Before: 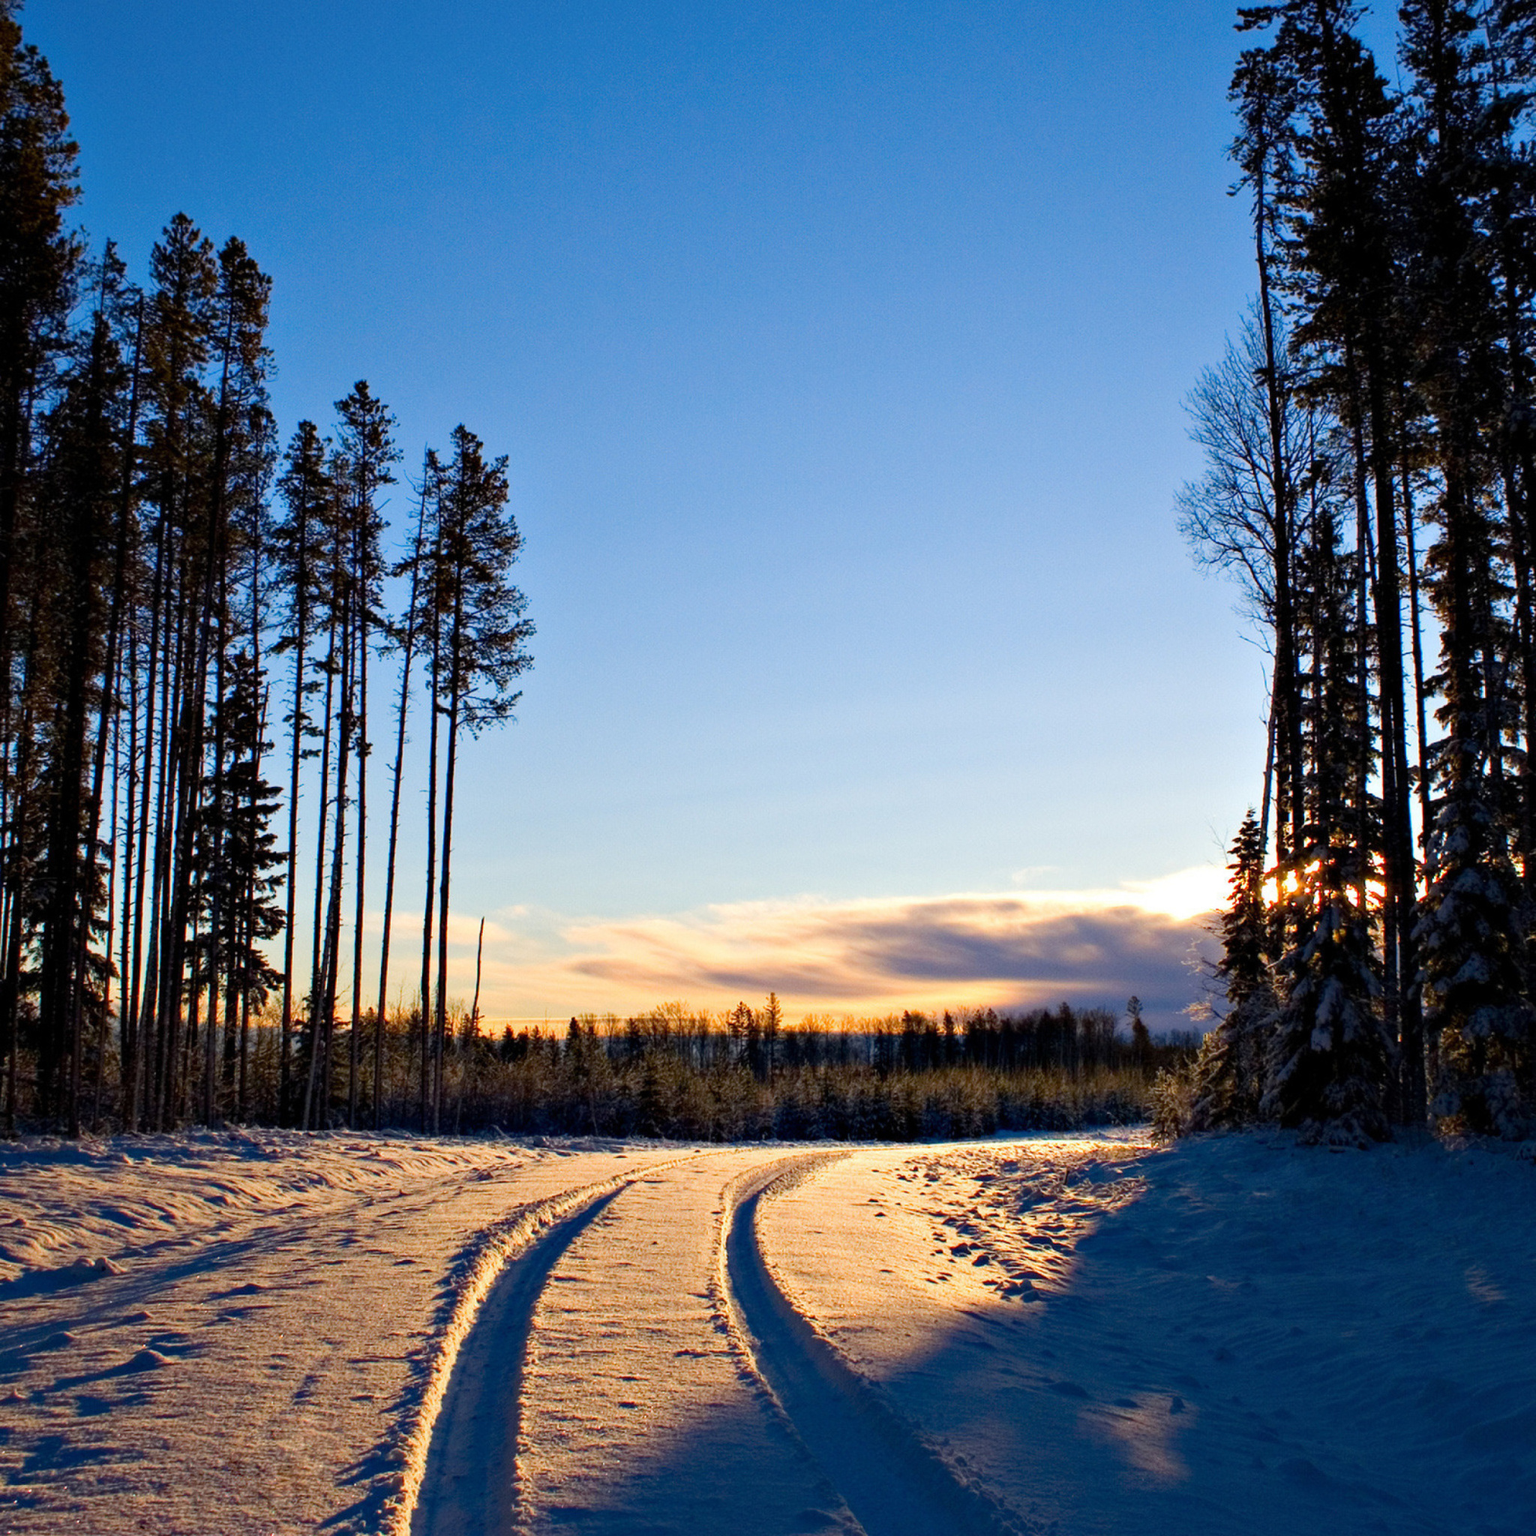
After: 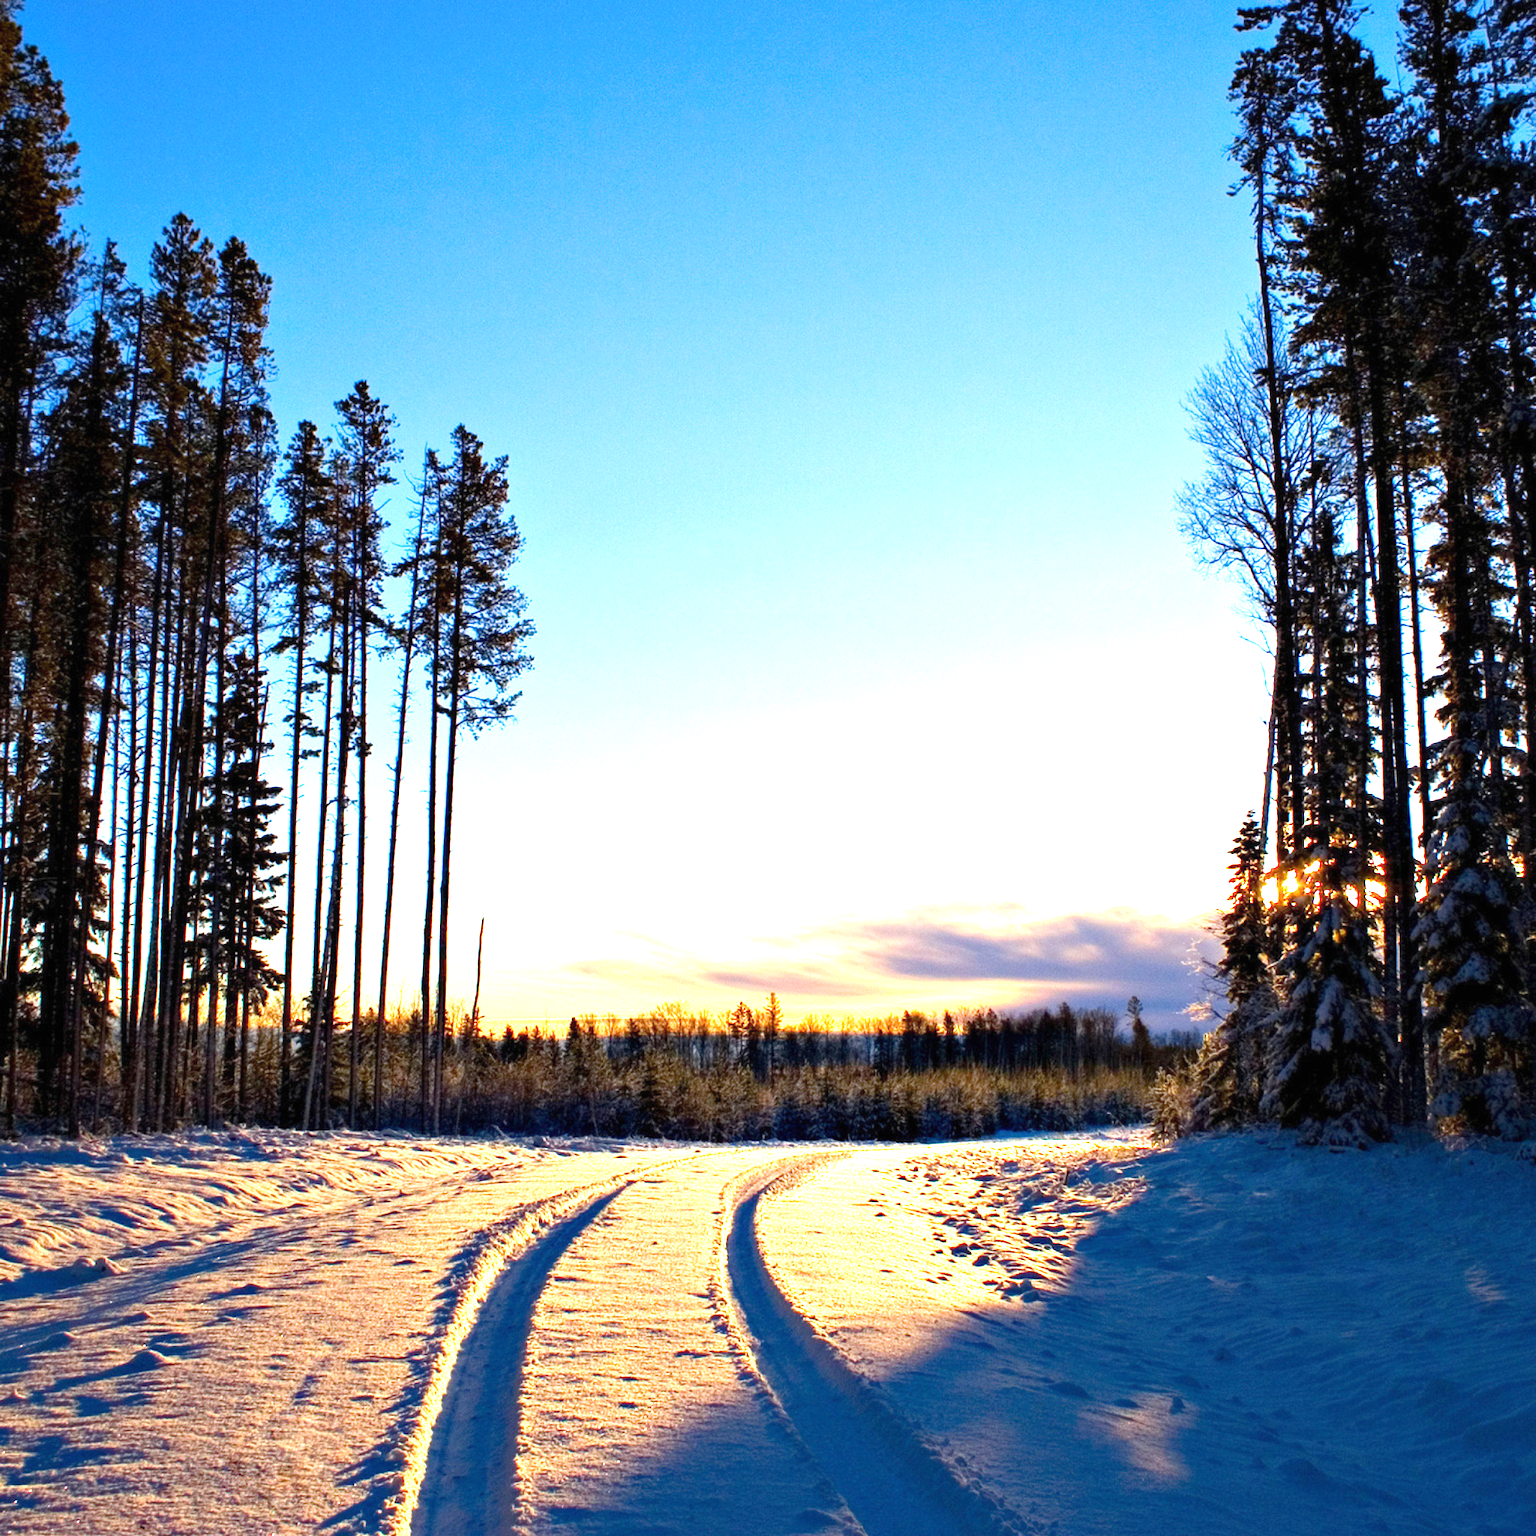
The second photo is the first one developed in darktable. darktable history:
tone equalizer: on, module defaults
exposure: black level correction 0, exposure 1.2 EV, compensate exposure bias true, compensate highlight preservation false
